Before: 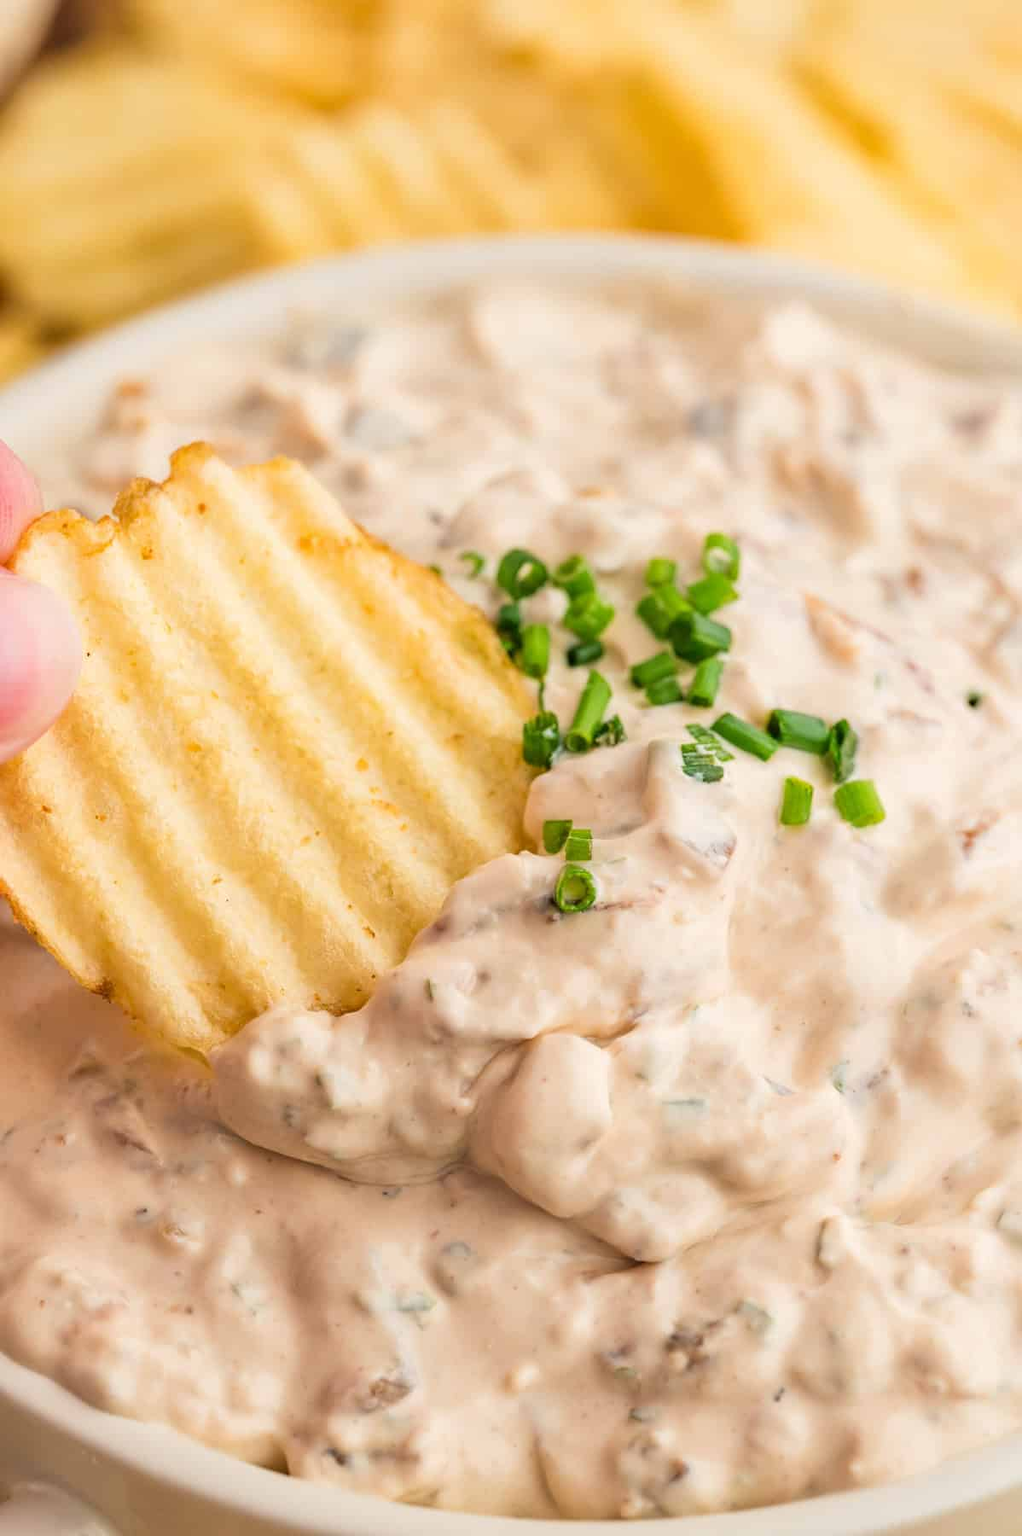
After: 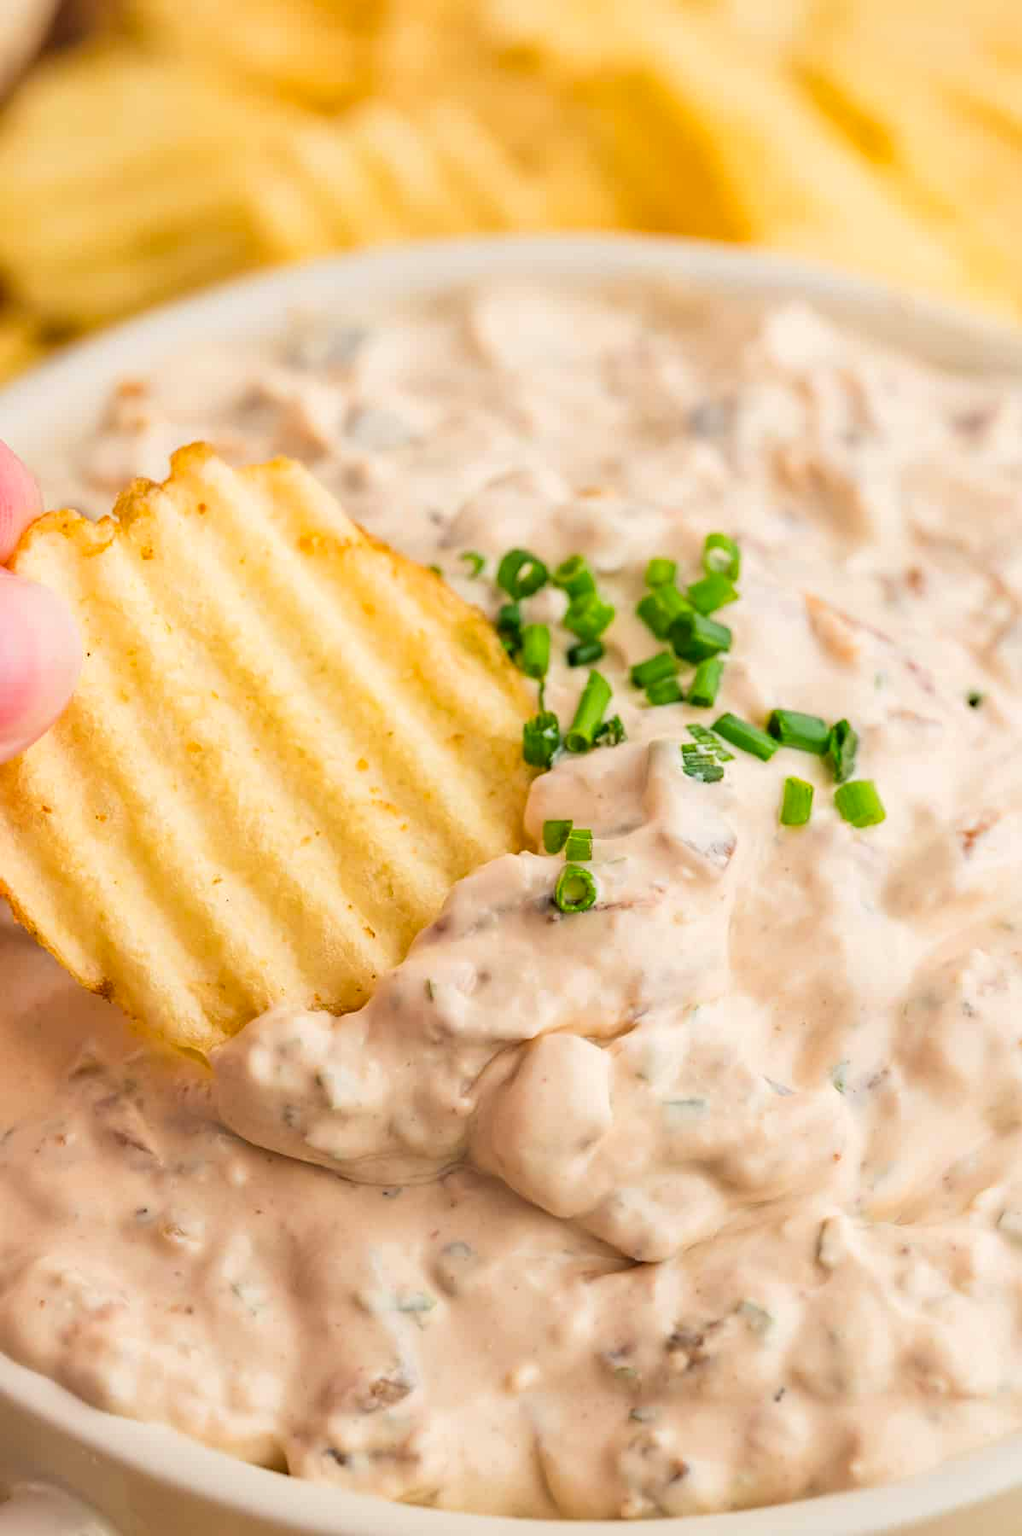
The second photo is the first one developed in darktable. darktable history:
contrast brightness saturation: contrast 0.042, saturation 0.151
